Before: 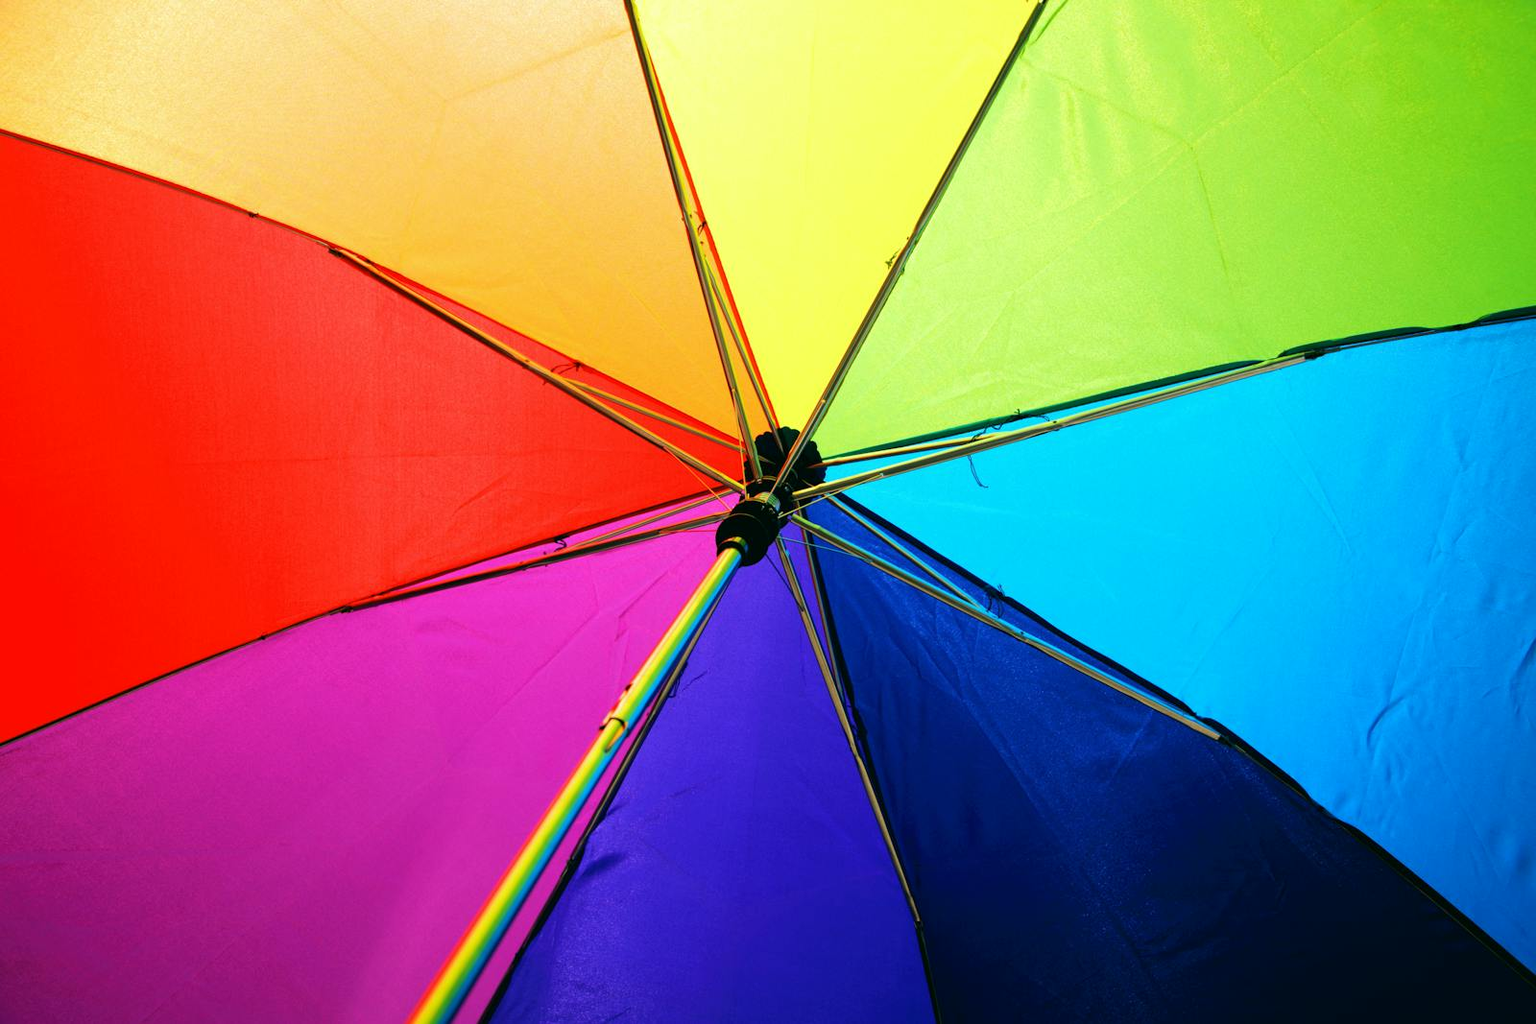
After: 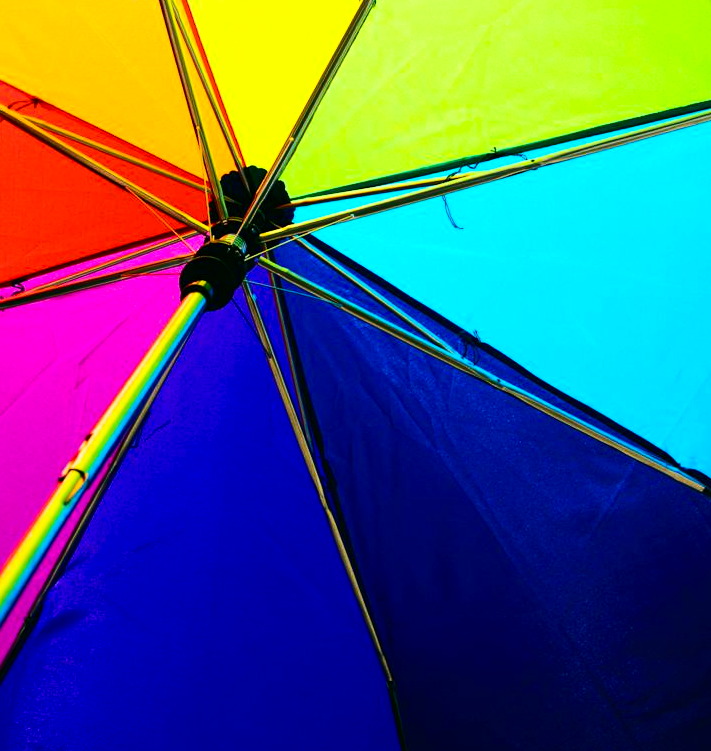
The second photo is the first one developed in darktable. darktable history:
crop: left 35.38%, top 26.156%, right 20.161%, bottom 3.453%
color balance rgb: power › chroma 0.491%, power › hue 214.99°, highlights gain › chroma 0.233%, highlights gain › hue 332.47°, linear chroma grading › global chroma 0.397%, perceptual saturation grading › global saturation 17.028%, global vibrance 25.026%
contrast brightness saturation: contrast 0.271
